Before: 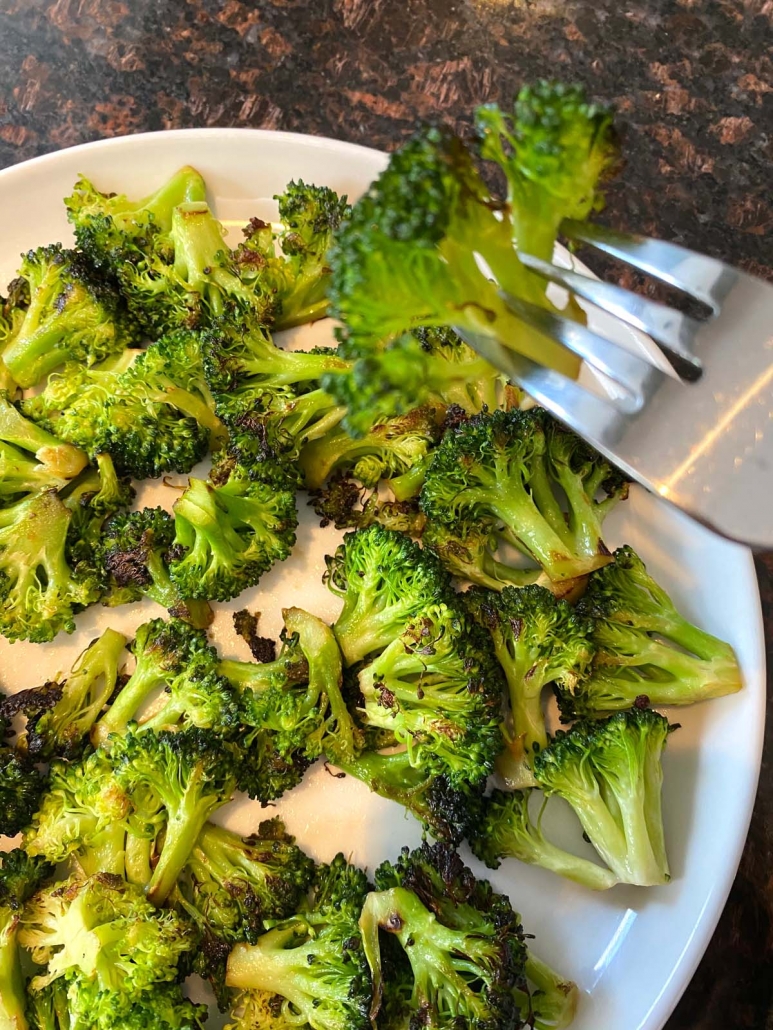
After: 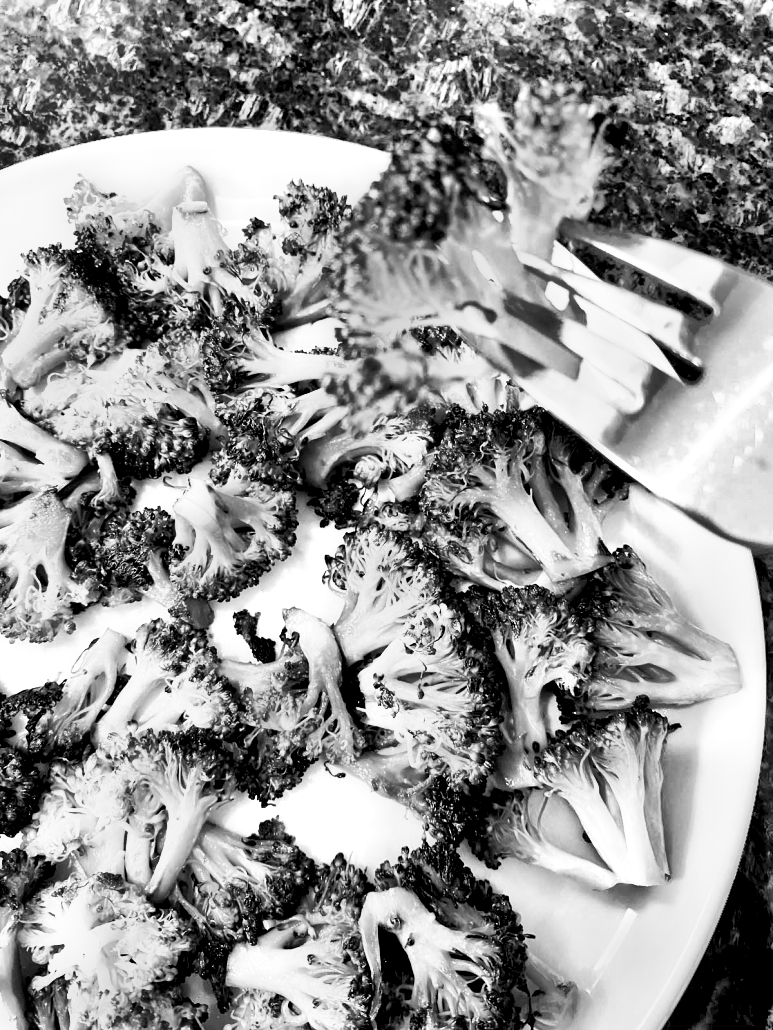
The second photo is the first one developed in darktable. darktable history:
contrast brightness saturation: contrast 0.28
exposure: exposure 0.2 EV, compensate highlight preservation false
base curve: curves: ch0 [(0, 0) (0.028, 0.03) (0.121, 0.232) (0.46, 0.748) (0.859, 0.968) (1, 1)], preserve colors none
monochrome: a 26.22, b 42.67, size 0.8
local contrast: mode bilateral grid, contrast 25, coarseness 60, detail 151%, midtone range 0.2
tone mapping: contrast compression 1.5, spatial extent 10 | blend: blend mode average, opacity 100%; mask: uniform (no mask)
shadows and highlights: shadows 75, highlights -60.85, soften with gaussian
contrast equalizer: y [[0.535, 0.543, 0.548, 0.548, 0.542, 0.532], [0.5 ×6], [0.5 ×6], [0 ×6], [0 ×6]]
tone curve: curves: ch0 [(0, 0) (0.004, 0.001) (0.133, 0.16) (0.325, 0.399) (0.475, 0.588) (0.832, 0.903) (1, 1)], color space Lab, linked channels, preserve colors none
levels: black 3.83%, white 90.64%, levels [0.044, 0.416, 0.908]
